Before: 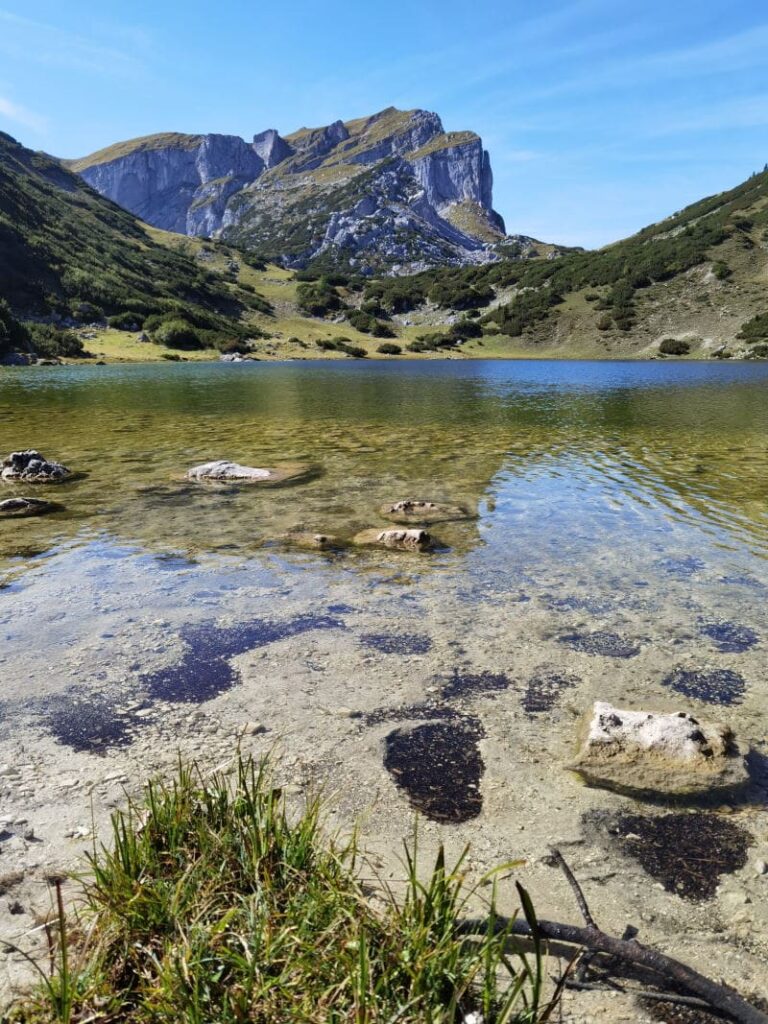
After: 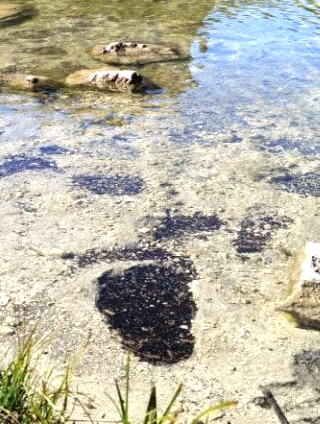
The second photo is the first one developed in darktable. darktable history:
crop: left 37.557%, top 44.839%, right 20.728%, bottom 13.748%
tone equalizer: -8 EV -0.76 EV, -7 EV -0.698 EV, -6 EV -0.57 EV, -5 EV -0.376 EV, -3 EV 0.378 EV, -2 EV 0.6 EV, -1 EV 0.682 EV, +0 EV 0.723 EV
